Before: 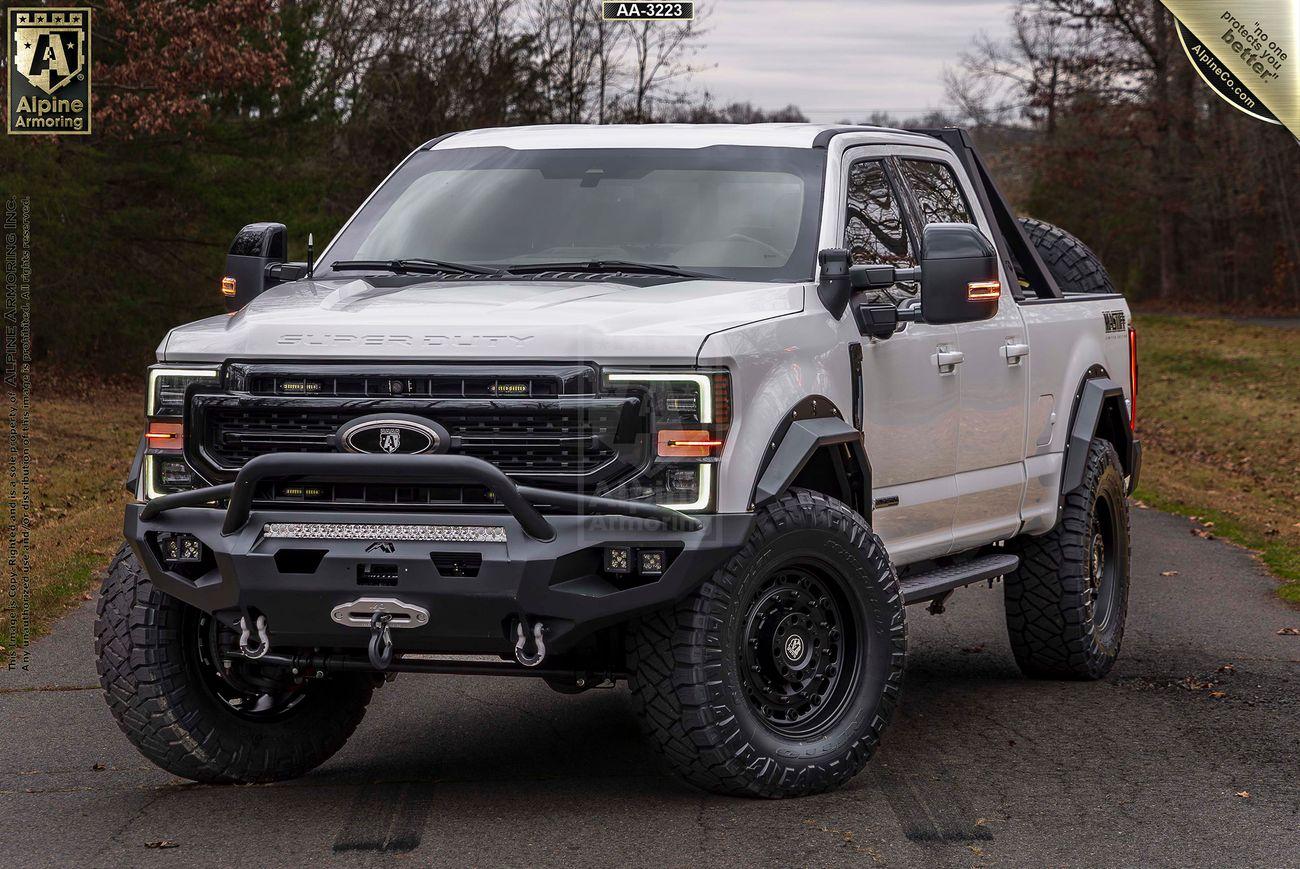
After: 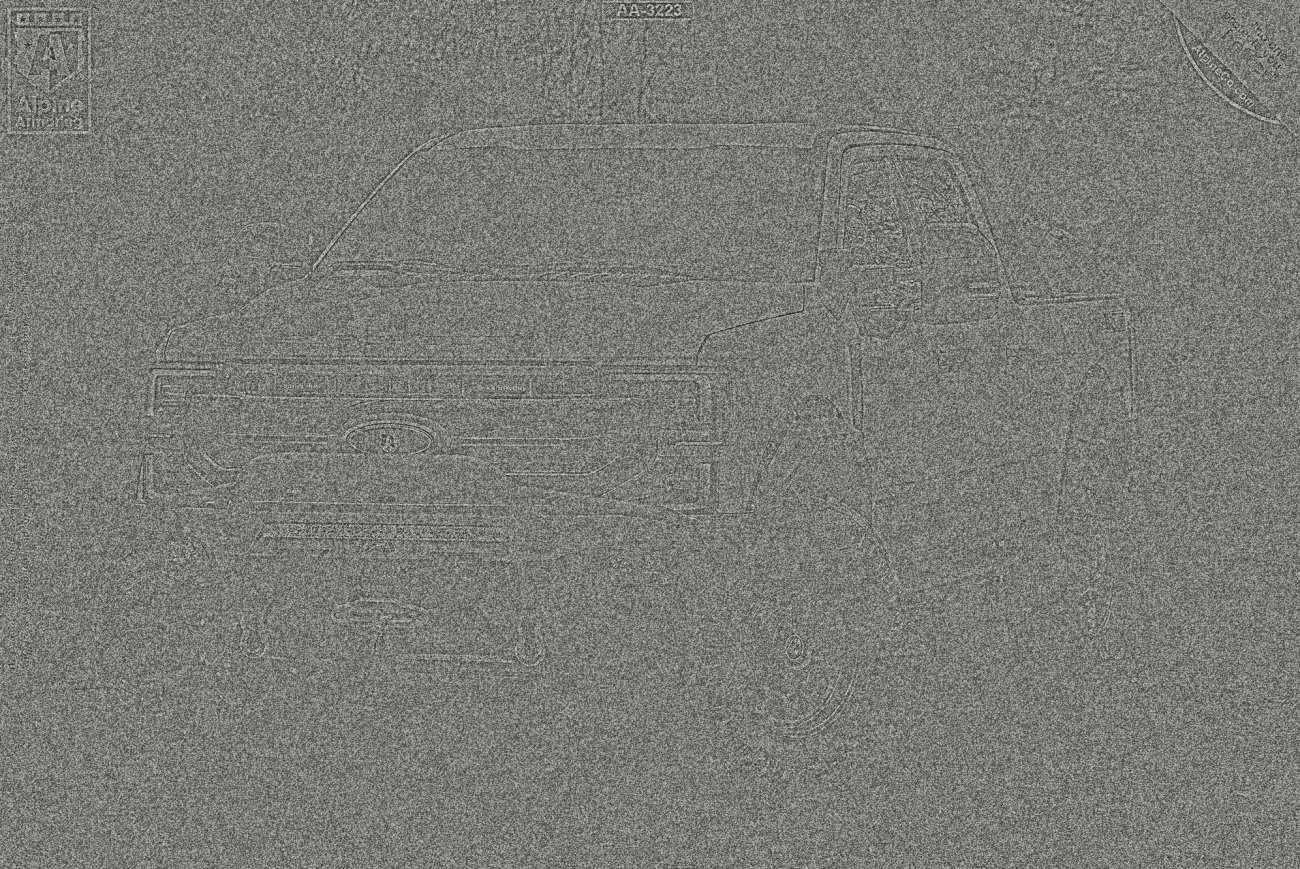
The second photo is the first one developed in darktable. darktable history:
highpass: sharpness 9.84%, contrast boost 9.94%
grain: coarseness 30.02 ISO, strength 100%
tone curve: curves: ch0 [(0, 0.021) (0.059, 0.053) (0.212, 0.18) (0.337, 0.304) (0.495, 0.505) (0.725, 0.731) (0.89, 0.919) (1, 1)]; ch1 [(0, 0) (0.094, 0.081) (0.285, 0.299) (0.403, 0.436) (0.479, 0.475) (0.54, 0.55) (0.615, 0.637) (0.683, 0.688) (1, 1)]; ch2 [(0, 0) (0.257, 0.217) (0.434, 0.434) (0.498, 0.507) (0.527, 0.542) (0.597, 0.587) (0.658, 0.595) (1, 1)], color space Lab, independent channels, preserve colors none
